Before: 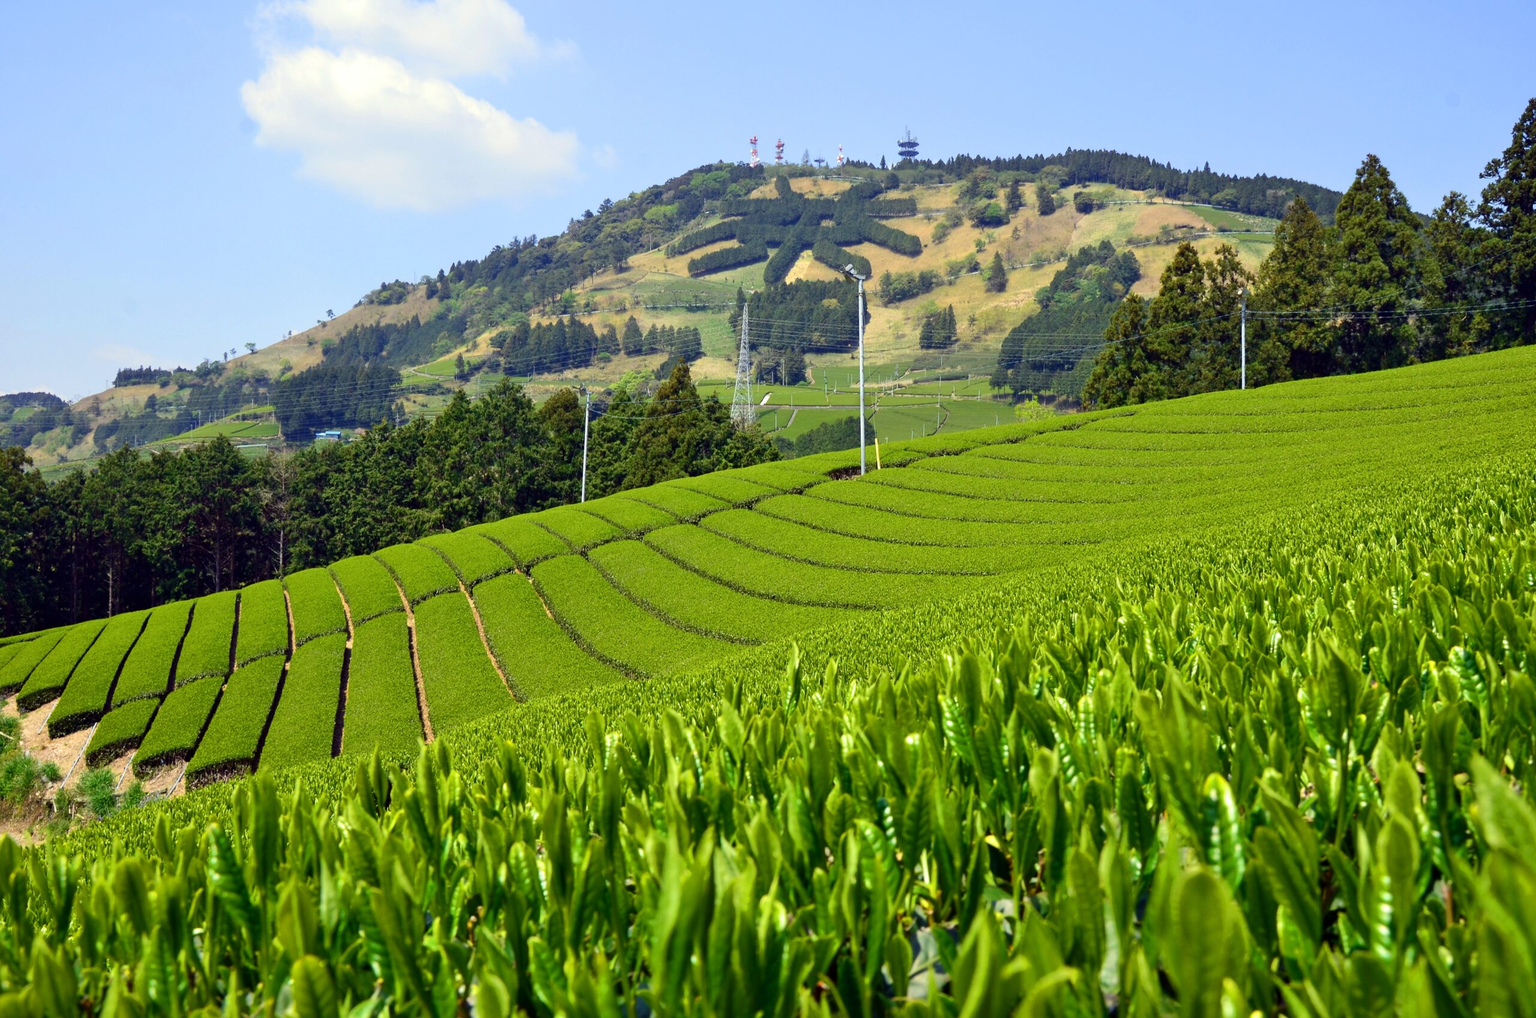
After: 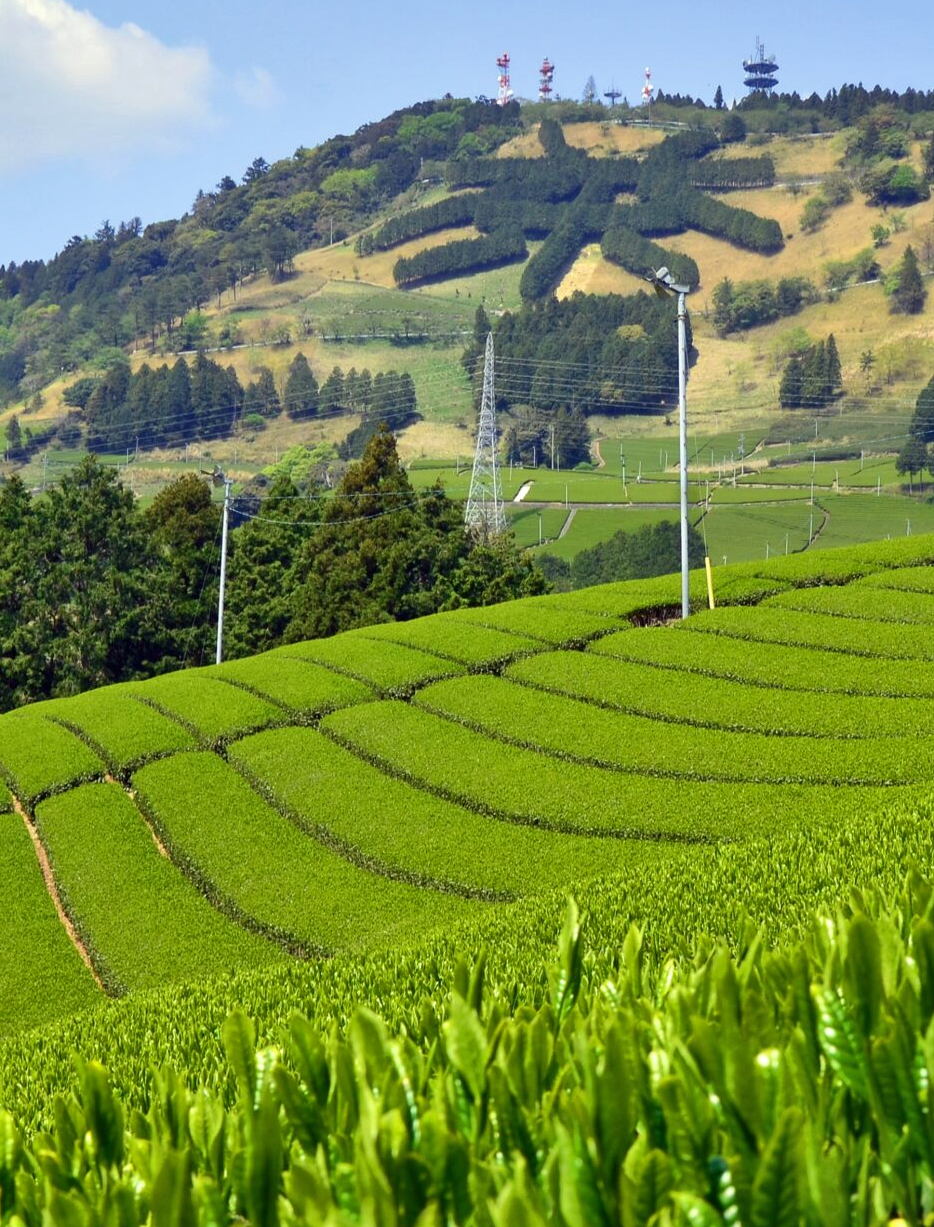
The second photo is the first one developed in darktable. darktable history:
shadows and highlights: soften with gaussian
crop and rotate: left 29.428%, top 10.23%, right 34.06%, bottom 17.396%
